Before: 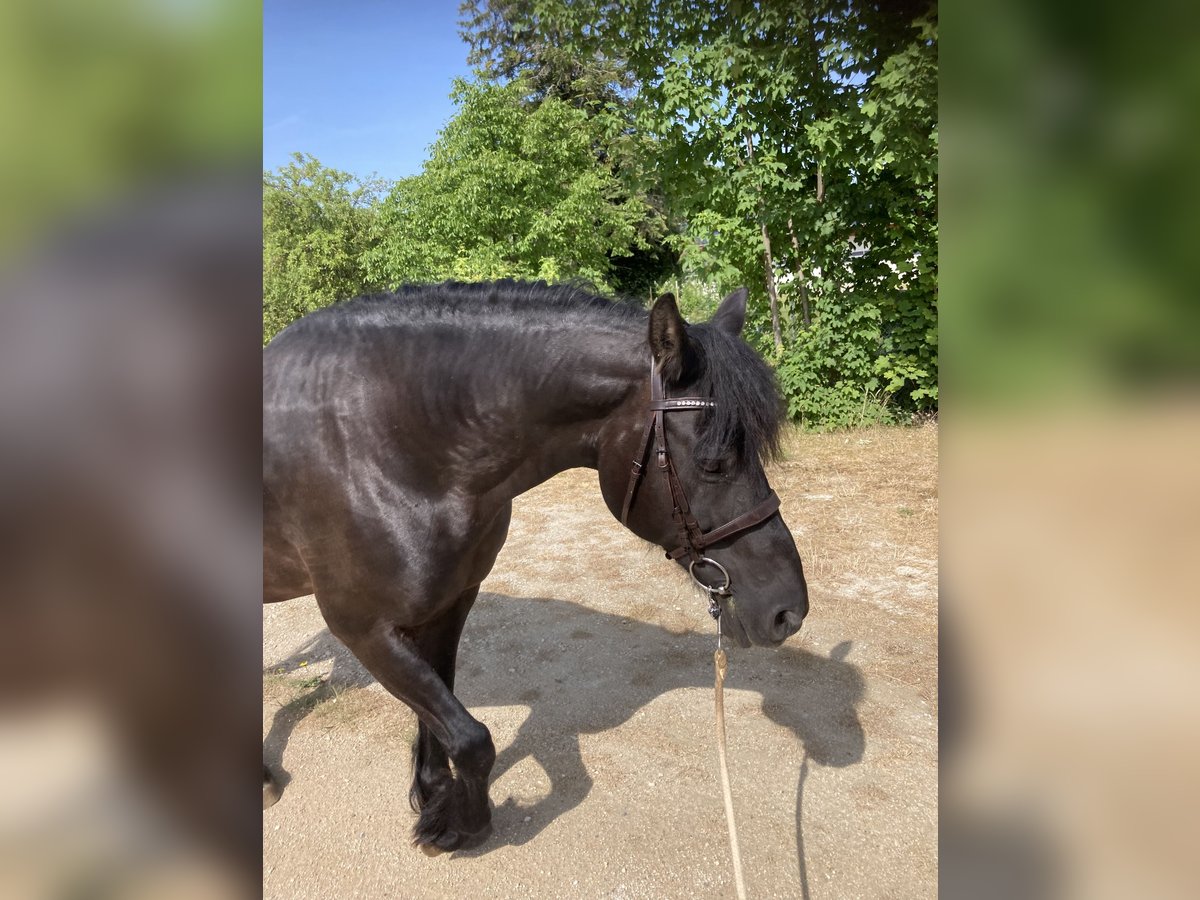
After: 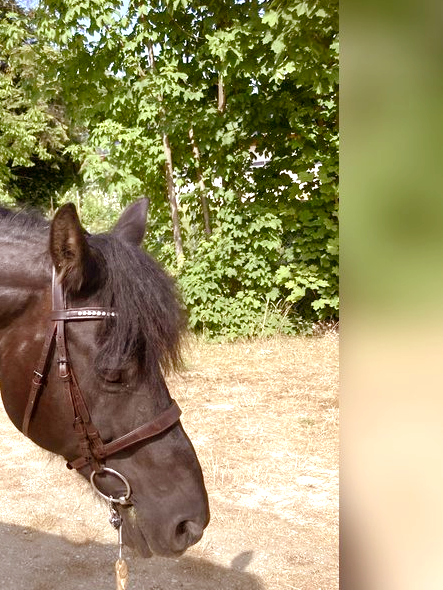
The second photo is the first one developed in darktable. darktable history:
rgb levels: mode RGB, independent channels, levels [[0, 0.5, 1], [0, 0.521, 1], [0, 0.536, 1]]
color balance rgb: shadows lift › chroma 1%, shadows lift › hue 113°, highlights gain › chroma 0.2%, highlights gain › hue 333°, perceptual saturation grading › global saturation 20%, perceptual saturation grading › highlights -50%, perceptual saturation grading › shadows 25%, contrast -10%
crop and rotate: left 49.936%, top 10.094%, right 13.136%, bottom 24.256%
exposure: black level correction 0, exposure 1 EV, compensate highlight preservation false
